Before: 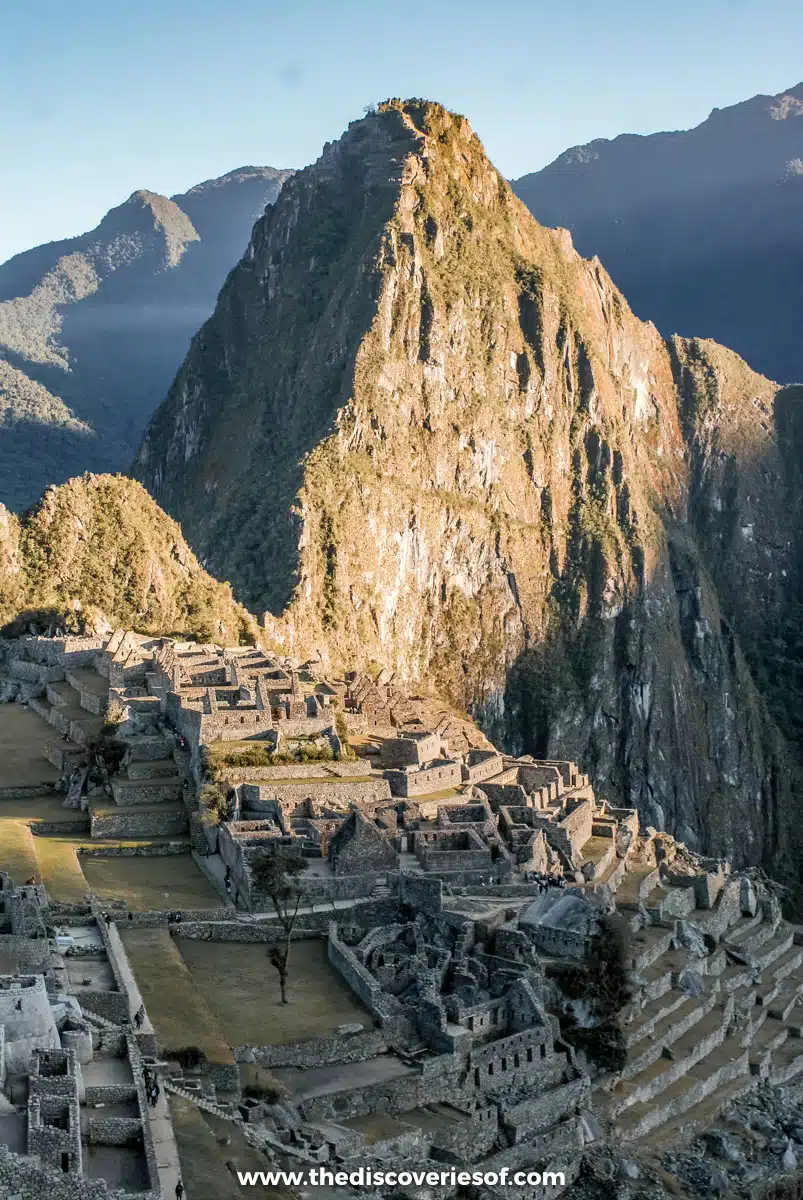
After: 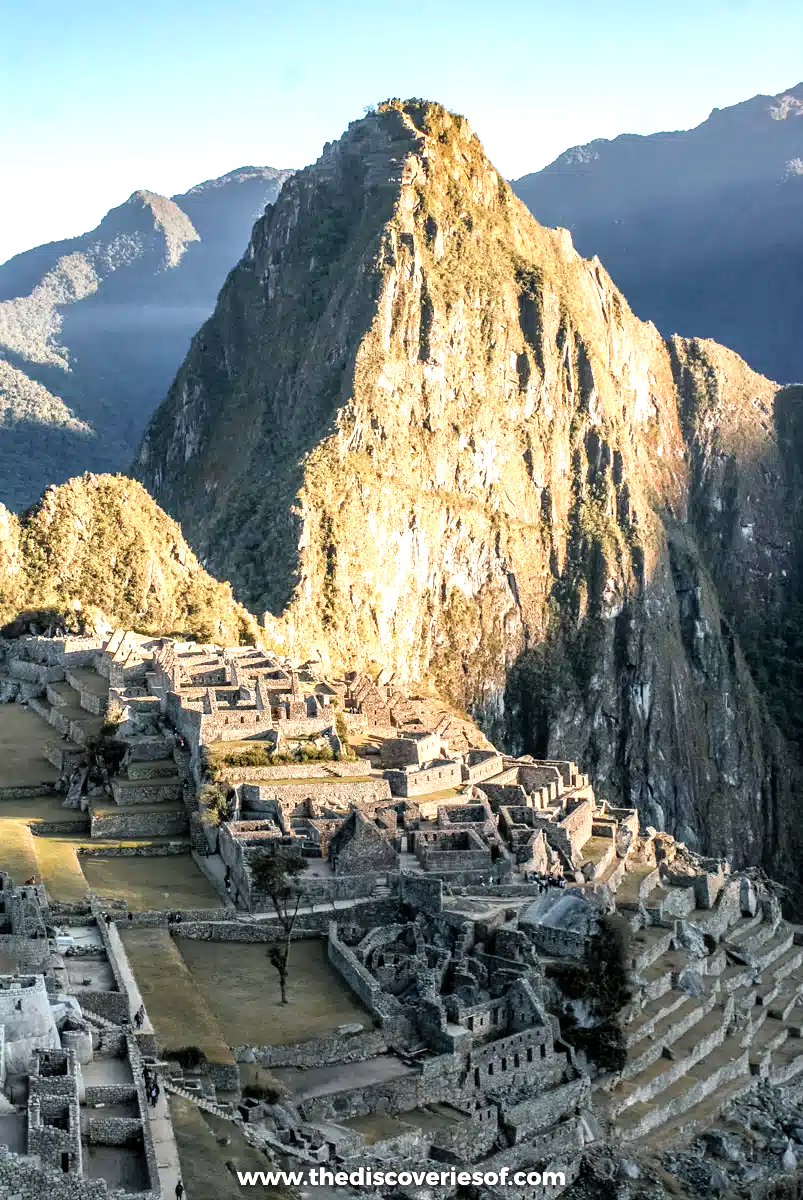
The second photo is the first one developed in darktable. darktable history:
tone equalizer: -8 EV -0.723 EV, -7 EV -0.681 EV, -6 EV -0.64 EV, -5 EV -0.374 EV, -3 EV 0.404 EV, -2 EV 0.6 EV, -1 EV 0.69 EV, +0 EV 0.724 EV
